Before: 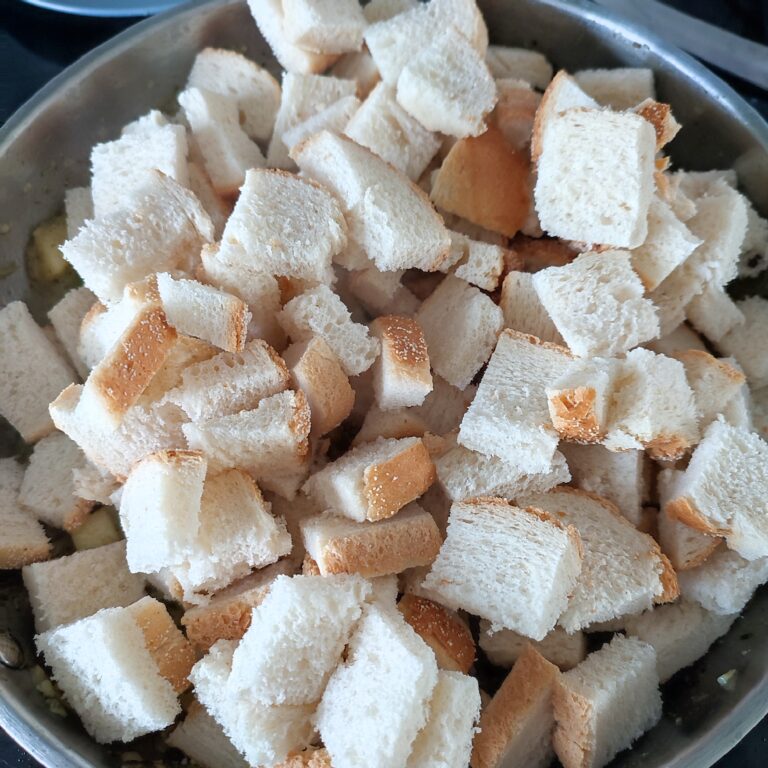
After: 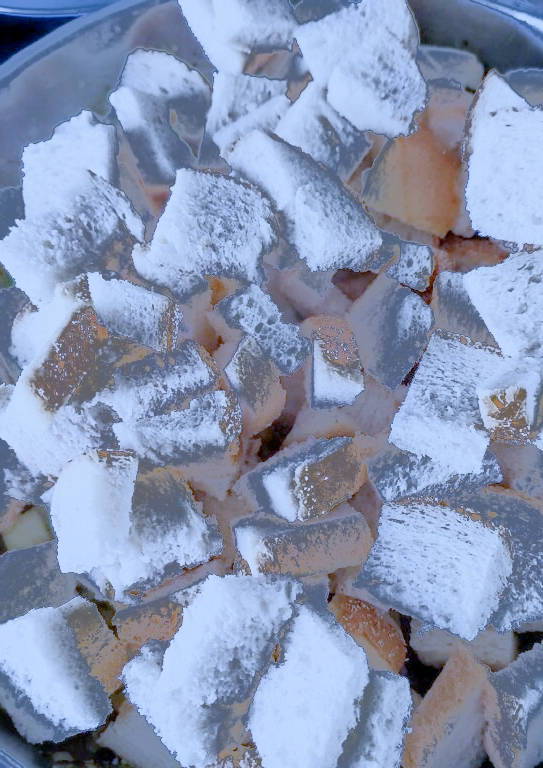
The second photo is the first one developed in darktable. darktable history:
filmic rgb: black relative exposure -7 EV, white relative exposure 6 EV, threshold 3 EV, target black luminance 0%, hardness 2.73, latitude 61.22%, contrast 0.691, highlights saturation mix 10%, shadows ↔ highlights balance -0.073%, preserve chrominance no, color science v4 (2020), iterations of high-quality reconstruction 10, contrast in shadows soft, contrast in highlights soft, enable highlight reconstruction true
fill light: exposure -0.73 EV, center 0.69, width 2.2
white balance: red 0.766, blue 1.537
rgb levels: preserve colors max RGB
exposure: black level correction 0, exposure 1.3 EV, compensate highlight preservation false
crop and rotate: left 9.061%, right 20.142%
